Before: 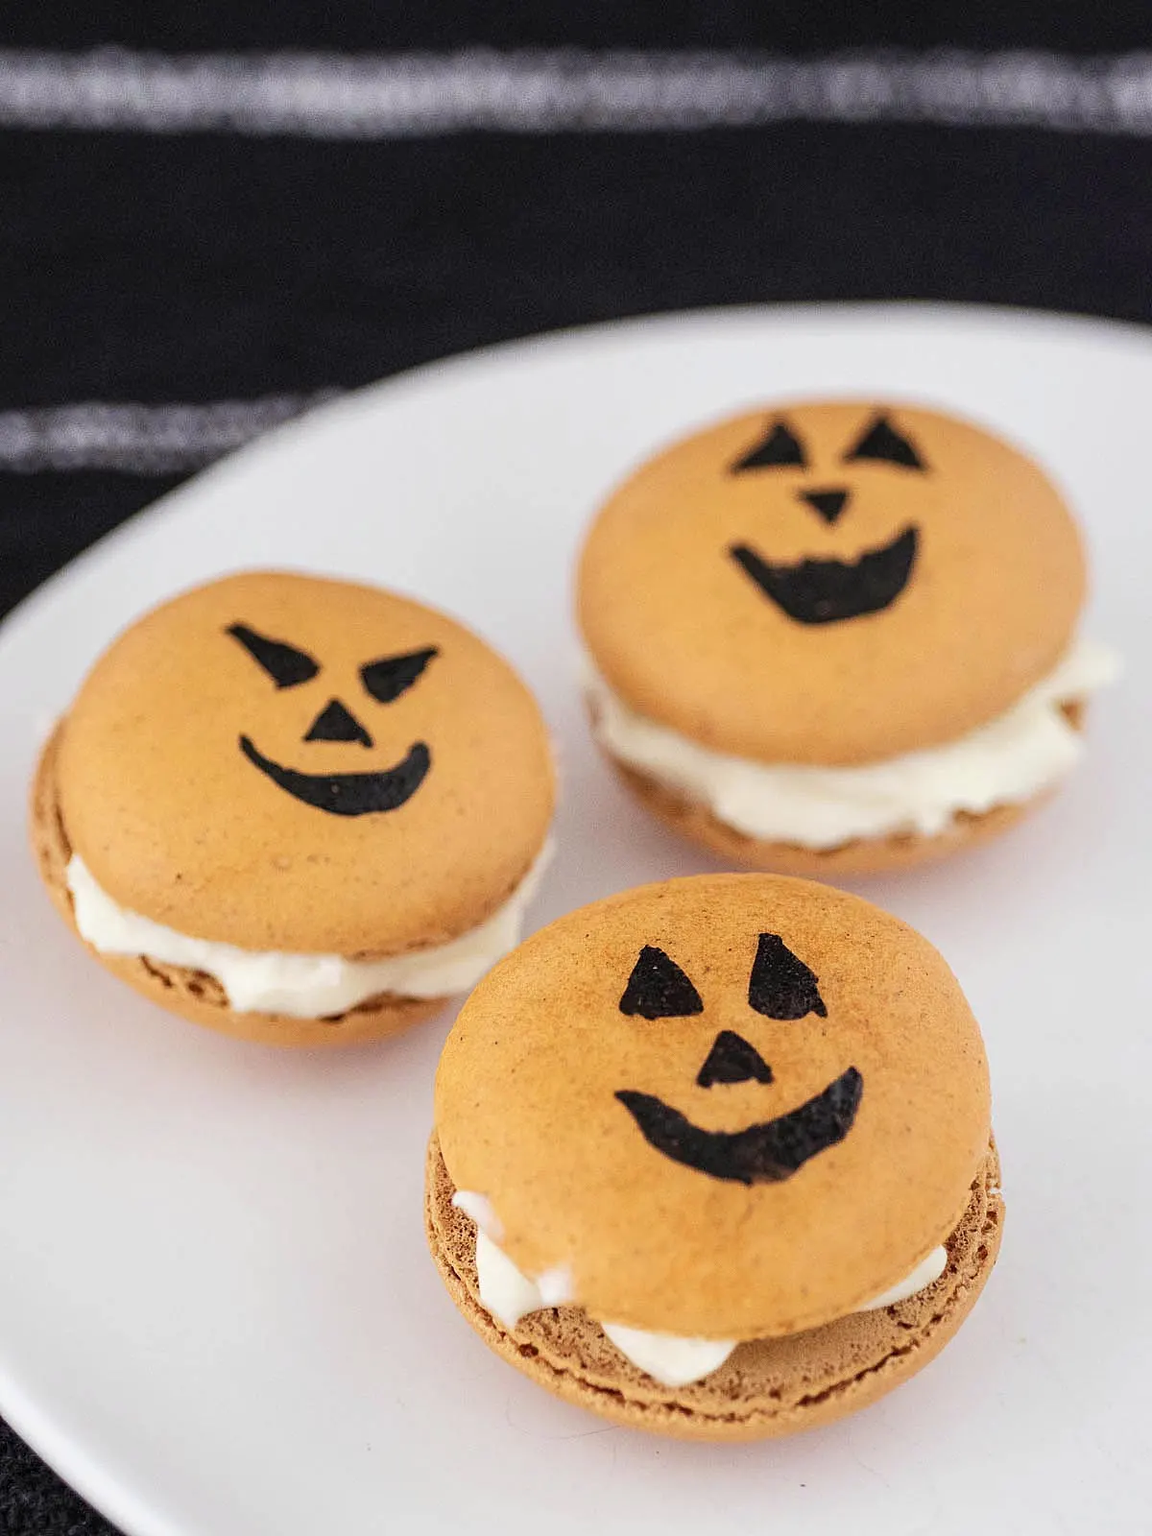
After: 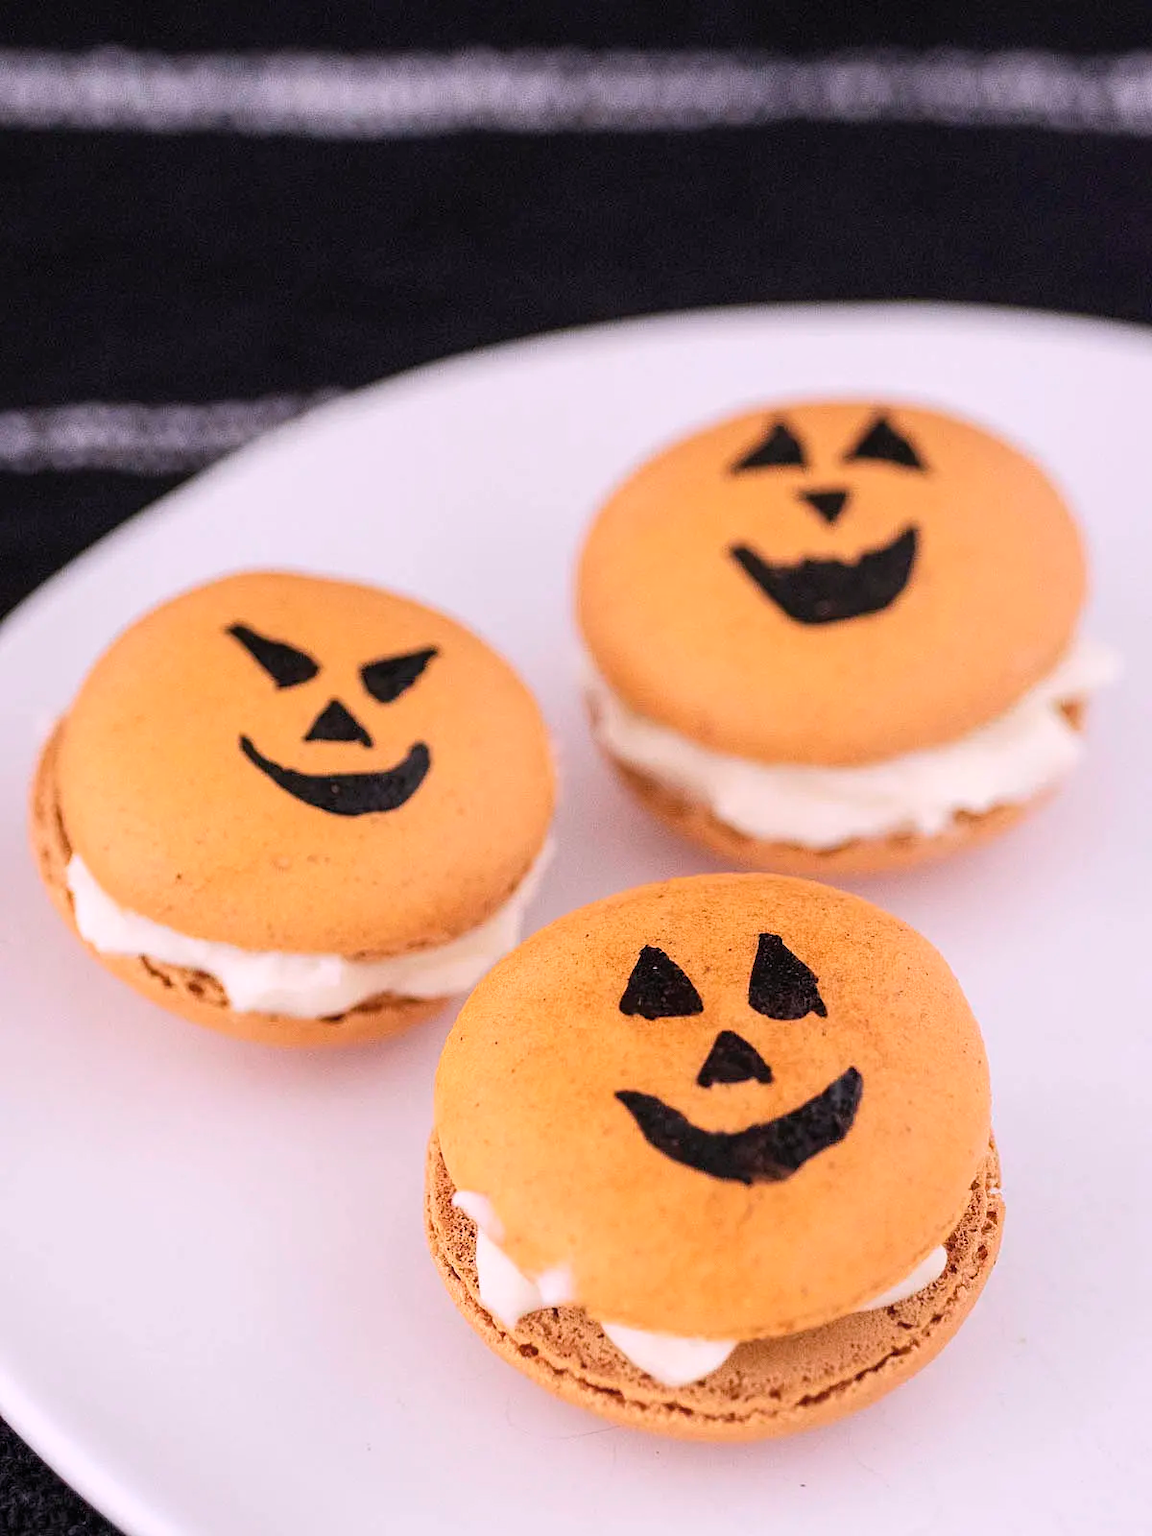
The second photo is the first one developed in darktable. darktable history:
white balance: red 1.05, blue 1.072
contrast equalizer: octaves 7, y [[0.6 ×6], [0.55 ×6], [0 ×6], [0 ×6], [0 ×6]], mix -0.2
